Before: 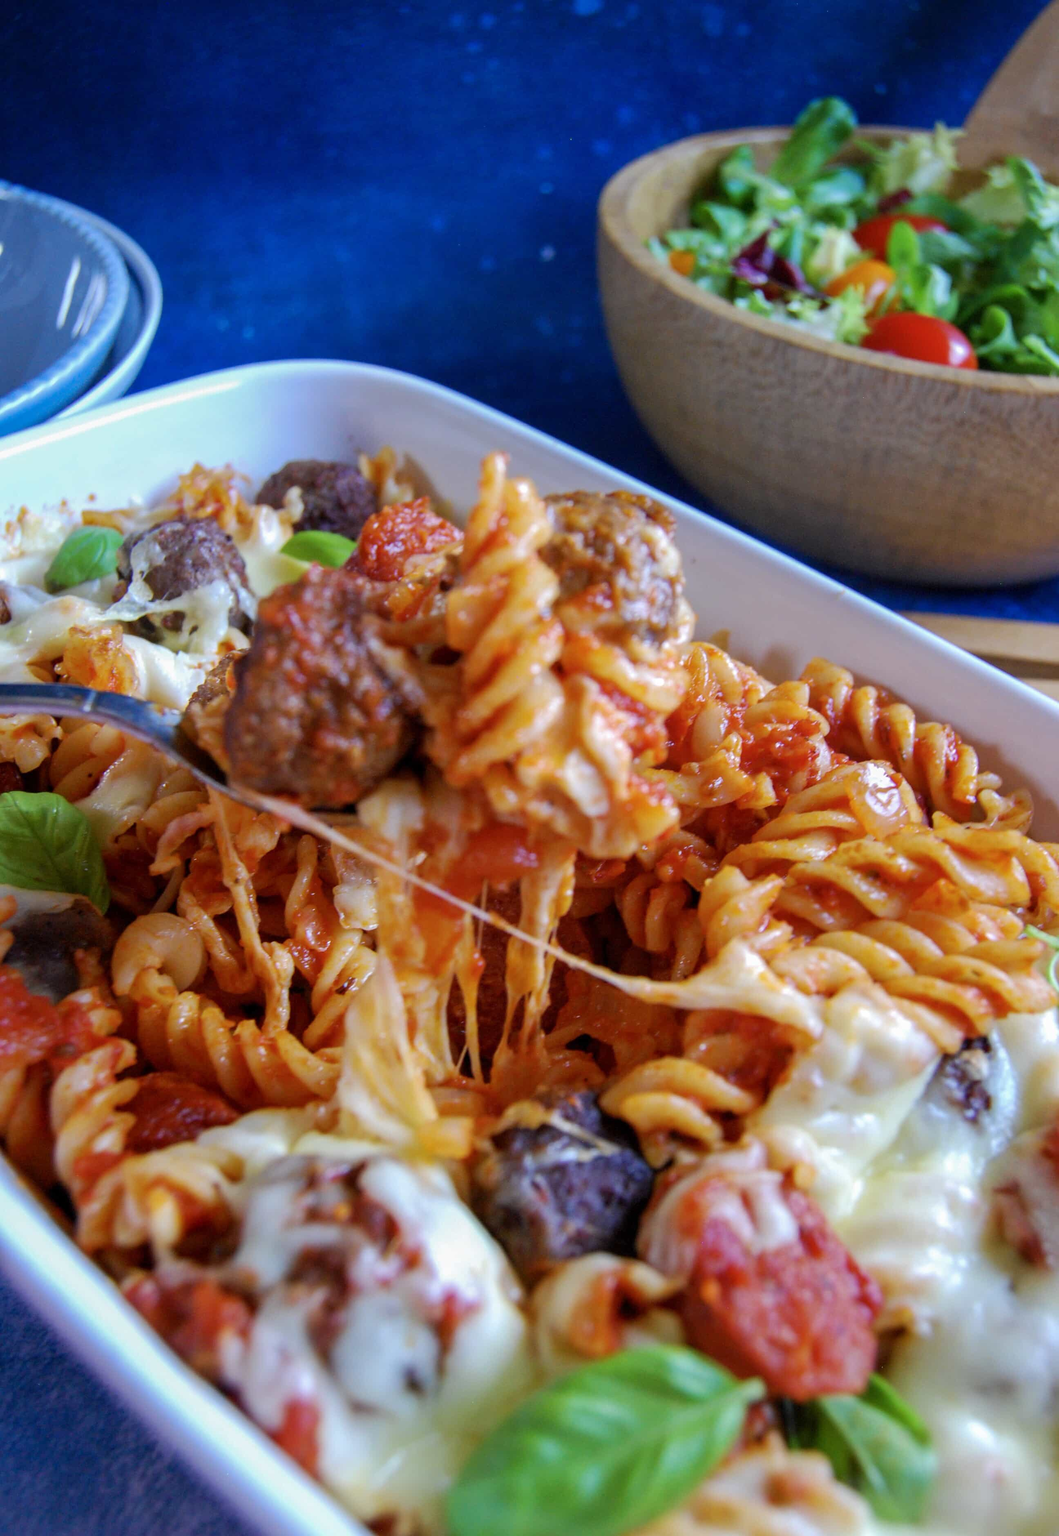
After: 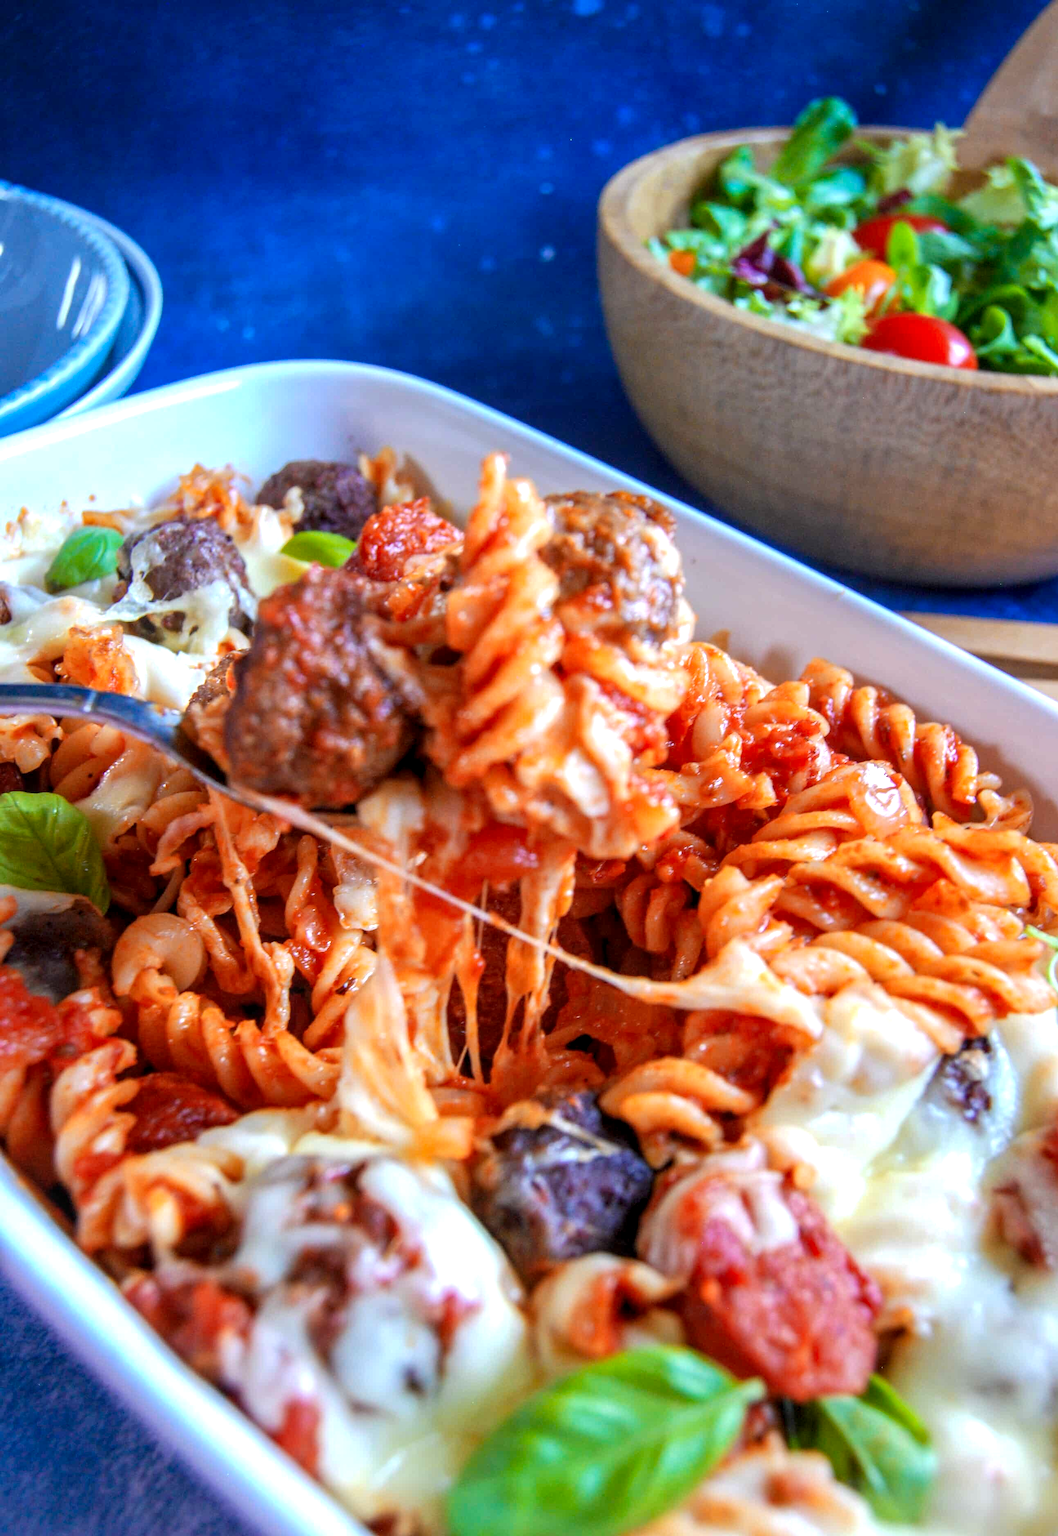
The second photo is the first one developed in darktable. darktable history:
local contrast: on, module defaults
color zones: curves: ch1 [(0, 0.455) (0.063, 0.455) (0.286, 0.495) (0.429, 0.5) (0.571, 0.5) (0.714, 0.5) (0.857, 0.5) (1, 0.455)]; ch2 [(0, 0.532) (0.063, 0.521) (0.233, 0.447) (0.429, 0.489) (0.571, 0.5) (0.714, 0.5) (0.857, 0.5) (1, 0.532)]
exposure: exposure 0.521 EV, compensate highlight preservation false
